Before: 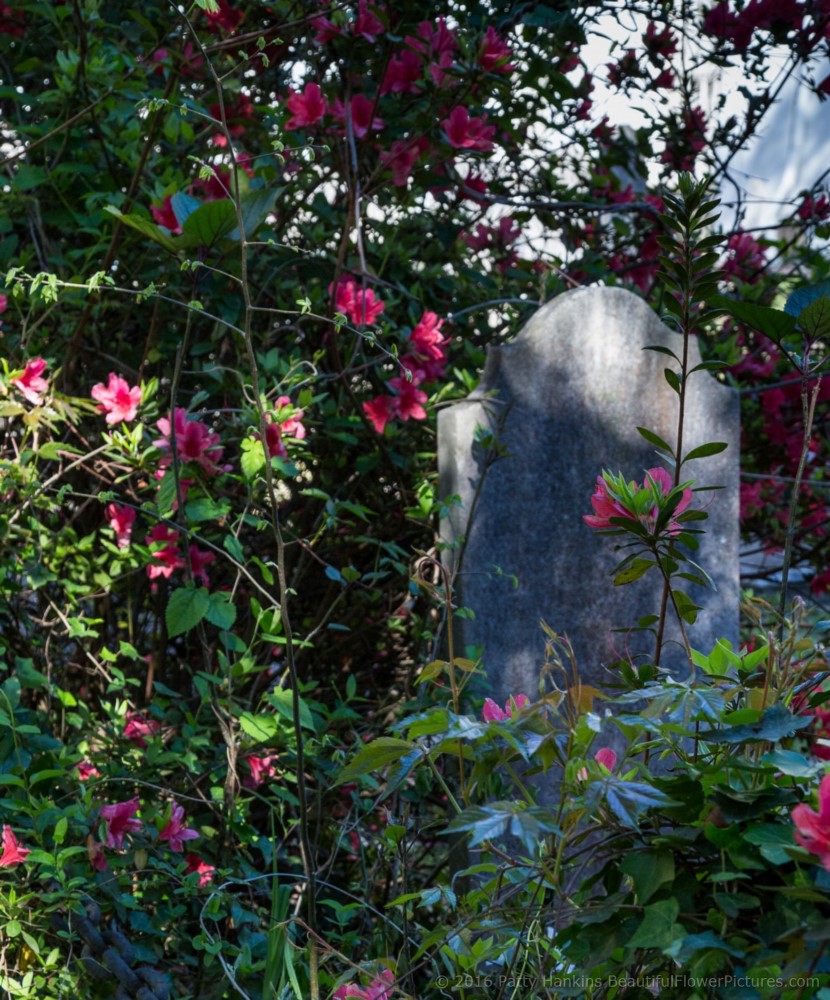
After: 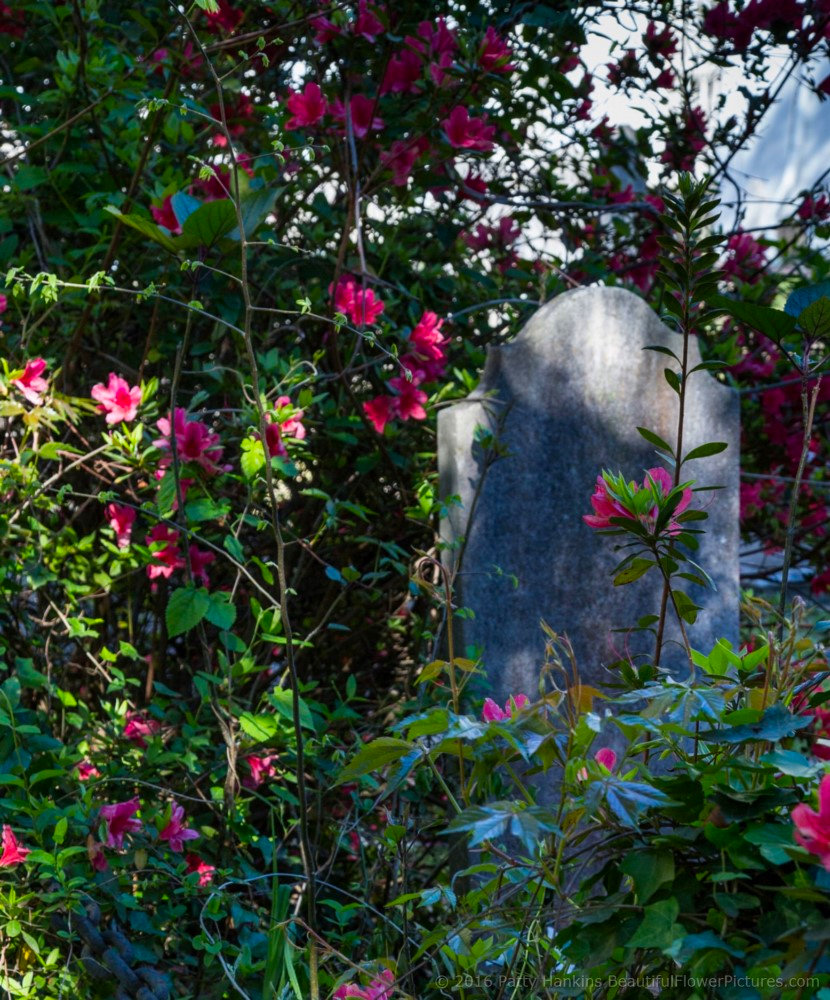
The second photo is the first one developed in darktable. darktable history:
color balance rgb: power › hue 328.55°, linear chroma grading › global chroma 5.427%, perceptual saturation grading › global saturation 19.293%
